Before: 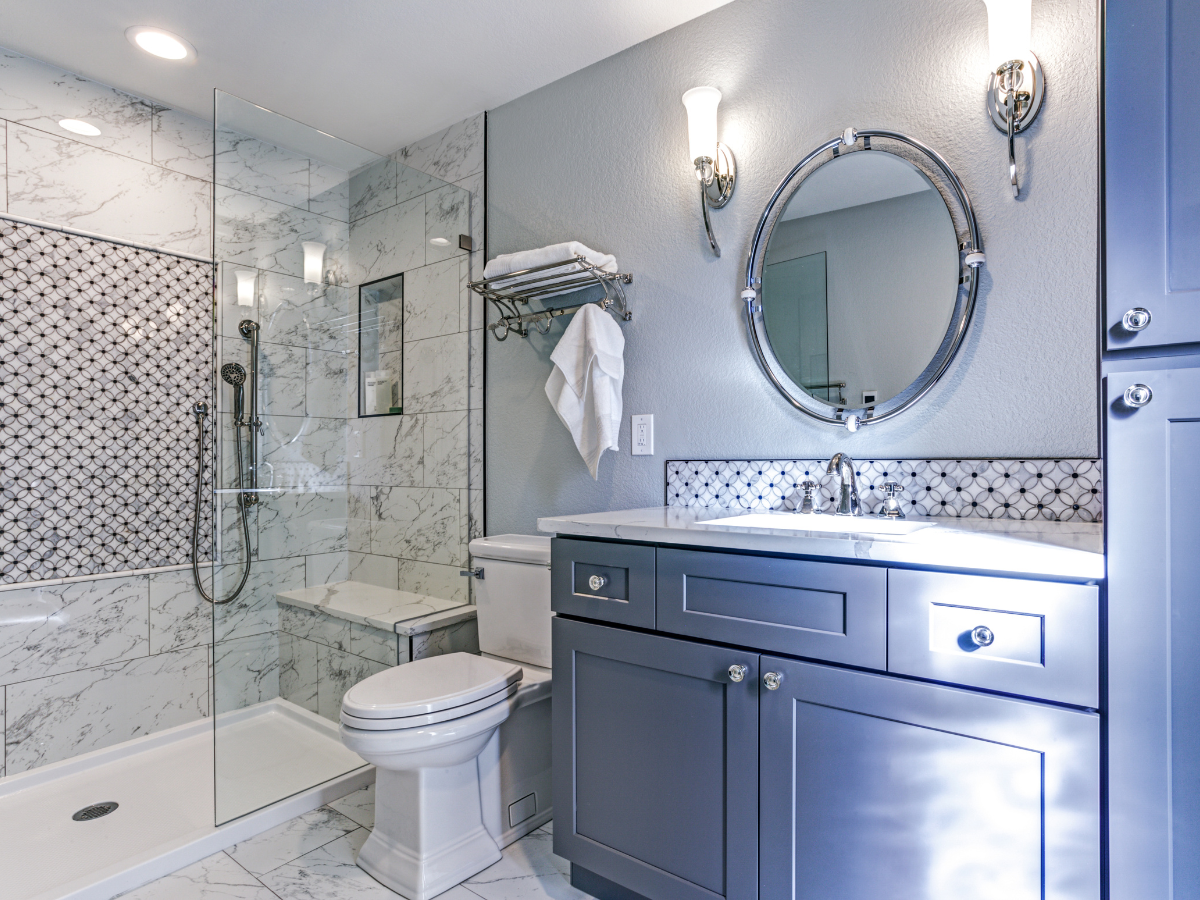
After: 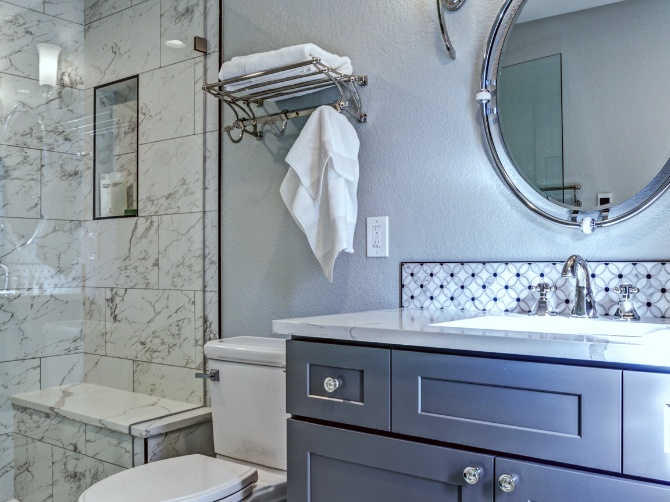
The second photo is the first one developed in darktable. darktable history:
crop and rotate: left 22.13%, top 22.054%, right 22.026%, bottom 22.102%
color correction: highlights a* -4.98, highlights b* -3.76, shadows a* 3.83, shadows b* 4.08
